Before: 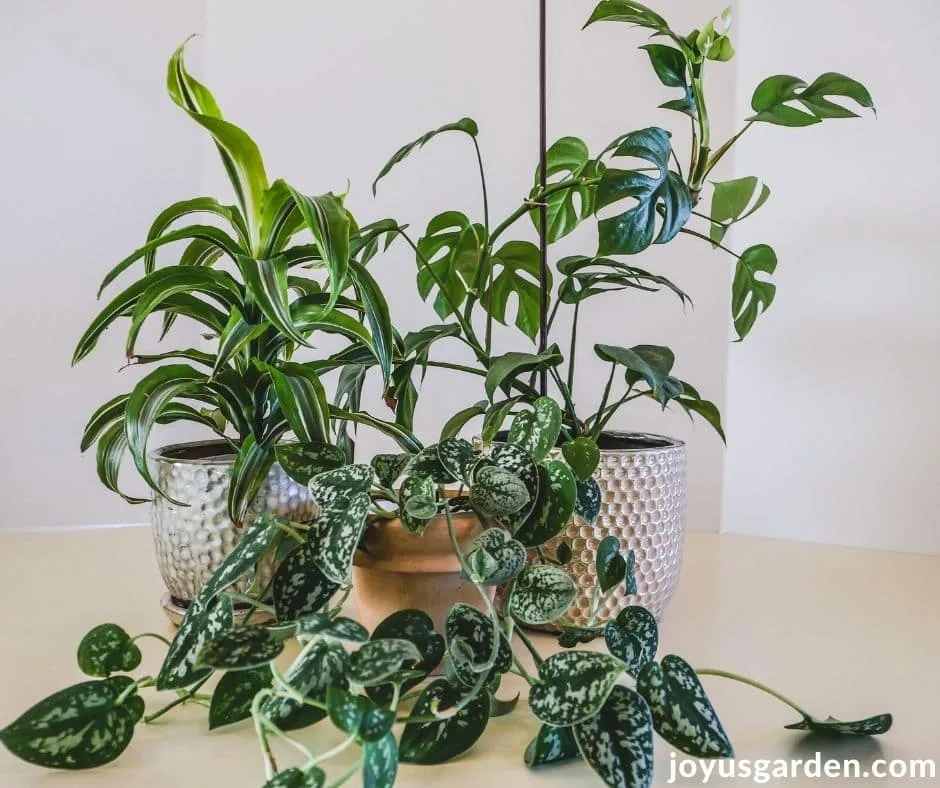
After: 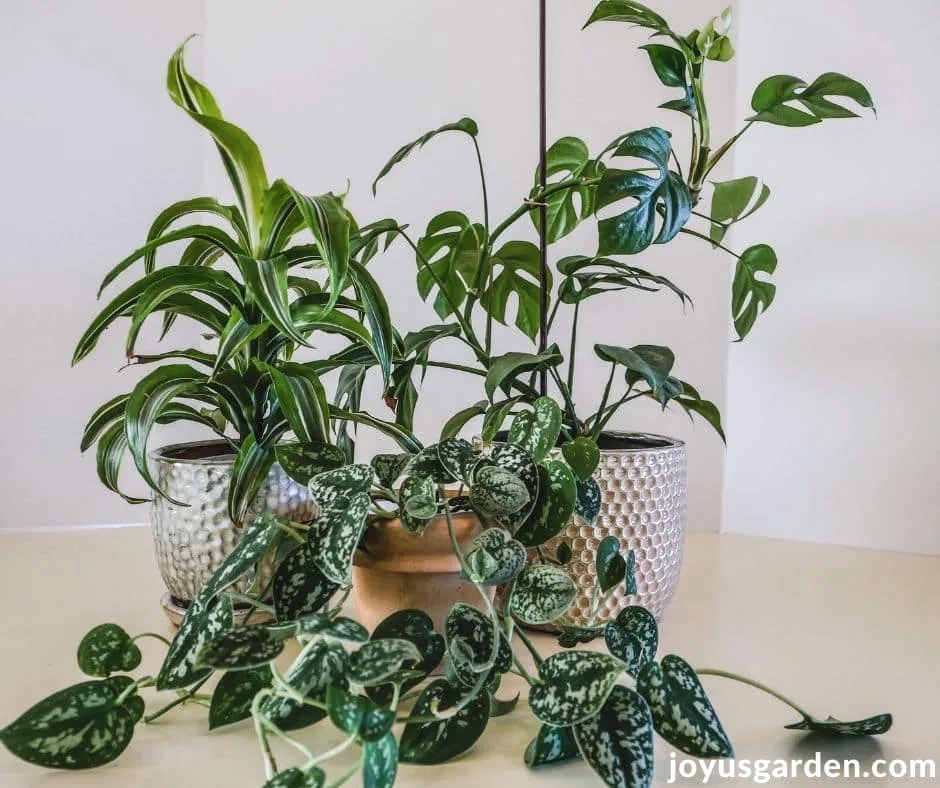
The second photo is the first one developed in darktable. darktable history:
color zones: curves: ch0 [(0, 0.5) (0.143, 0.5) (0.286, 0.456) (0.429, 0.5) (0.571, 0.5) (0.714, 0.5) (0.857, 0.5) (1, 0.5)]; ch1 [(0, 0.5) (0.143, 0.5) (0.286, 0.422) (0.429, 0.5) (0.571, 0.5) (0.714, 0.5) (0.857, 0.5) (1, 0.5)]
local contrast: highlights 100%, shadows 100%, detail 131%, midtone range 0.2
